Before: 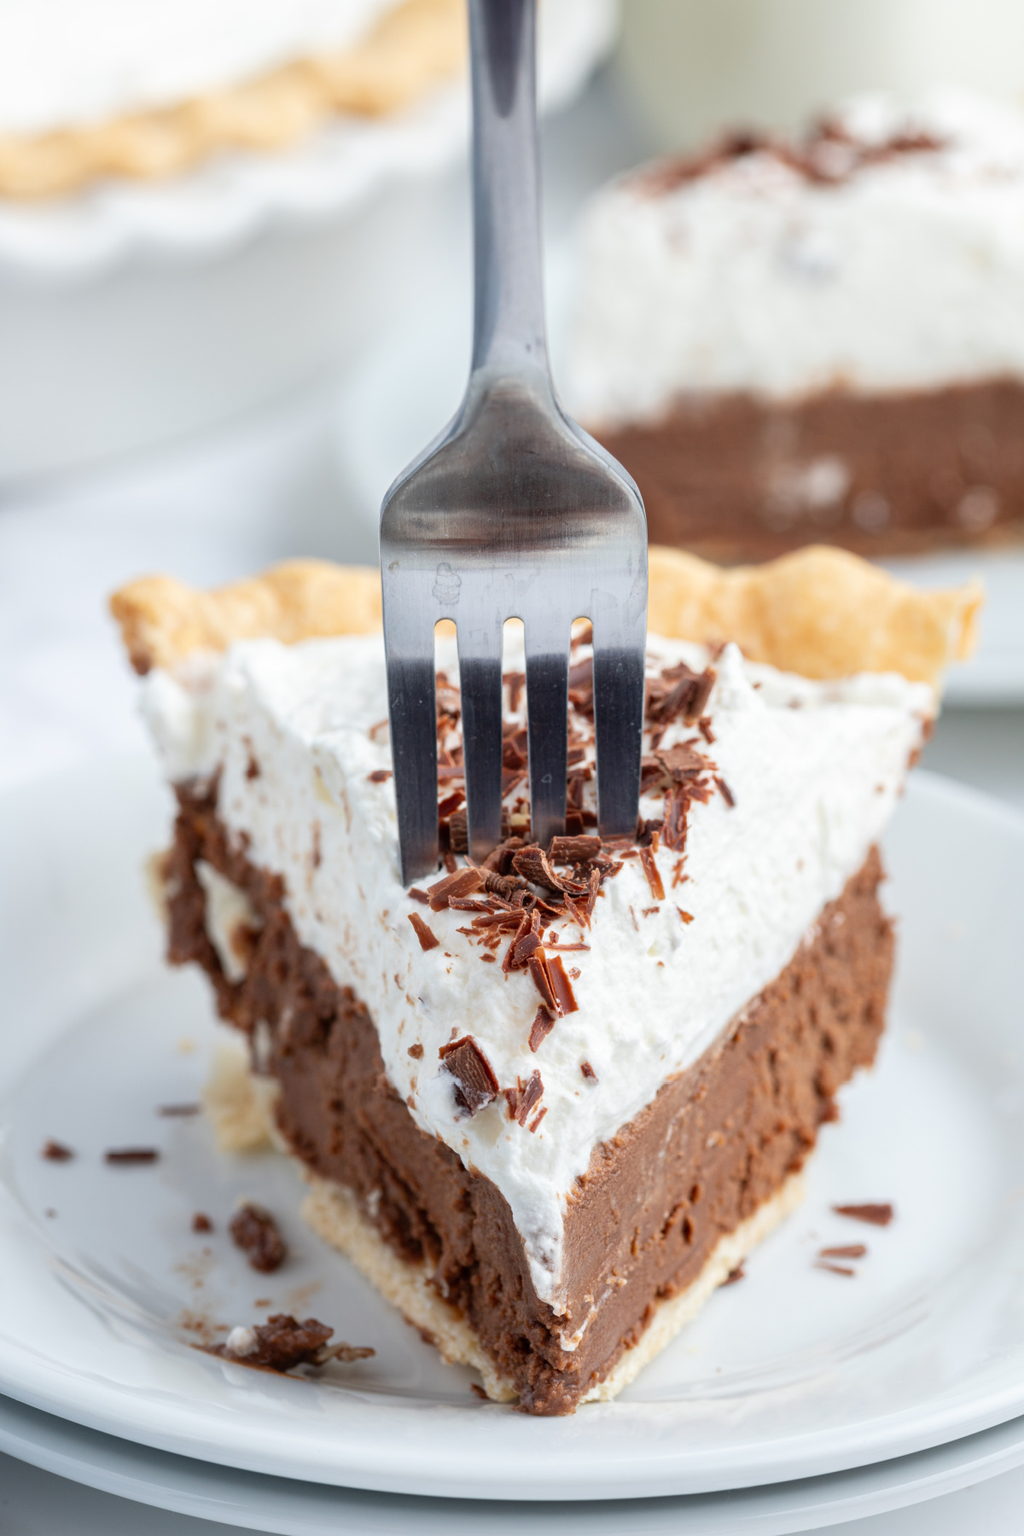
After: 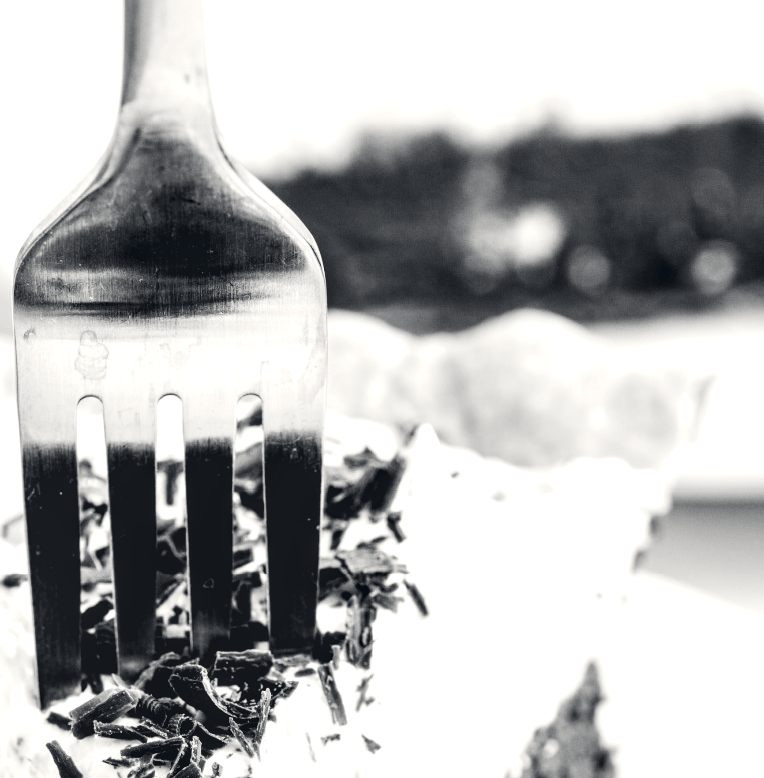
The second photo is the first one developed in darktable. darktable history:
tone equalizer: -8 EV -0.75 EV, -7 EV -0.7 EV, -6 EV -0.6 EV, -5 EV -0.4 EV, -3 EV 0.4 EV, -2 EV 0.6 EV, -1 EV 0.7 EV, +0 EV 0.75 EV, edges refinement/feathering 500, mask exposure compensation -1.57 EV, preserve details no
contrast brightness saturation: contrast 0.28
color calibration: output gray [0.253, 0.26, 0.487, 0], gray › normalize channels true, illuminant same as pipeline (D50), adaptation XYZ, x 0.346, y 0.359, gamut compression 0
color correction: highlights a* 0.207, highlights b* 2.7, shadows a* -0.874, shadows b* -4.78
local contrast: on, module defaults
rgb levels: levels [[0.01, 0.419, 0.839], [0, 0.5, 1], [0, 0.5, 1]]
levels: levels [0.116, 0.574, 1]
crop: left 36.005%, top 18.293%, right 0.31%, bottom 38.444%
